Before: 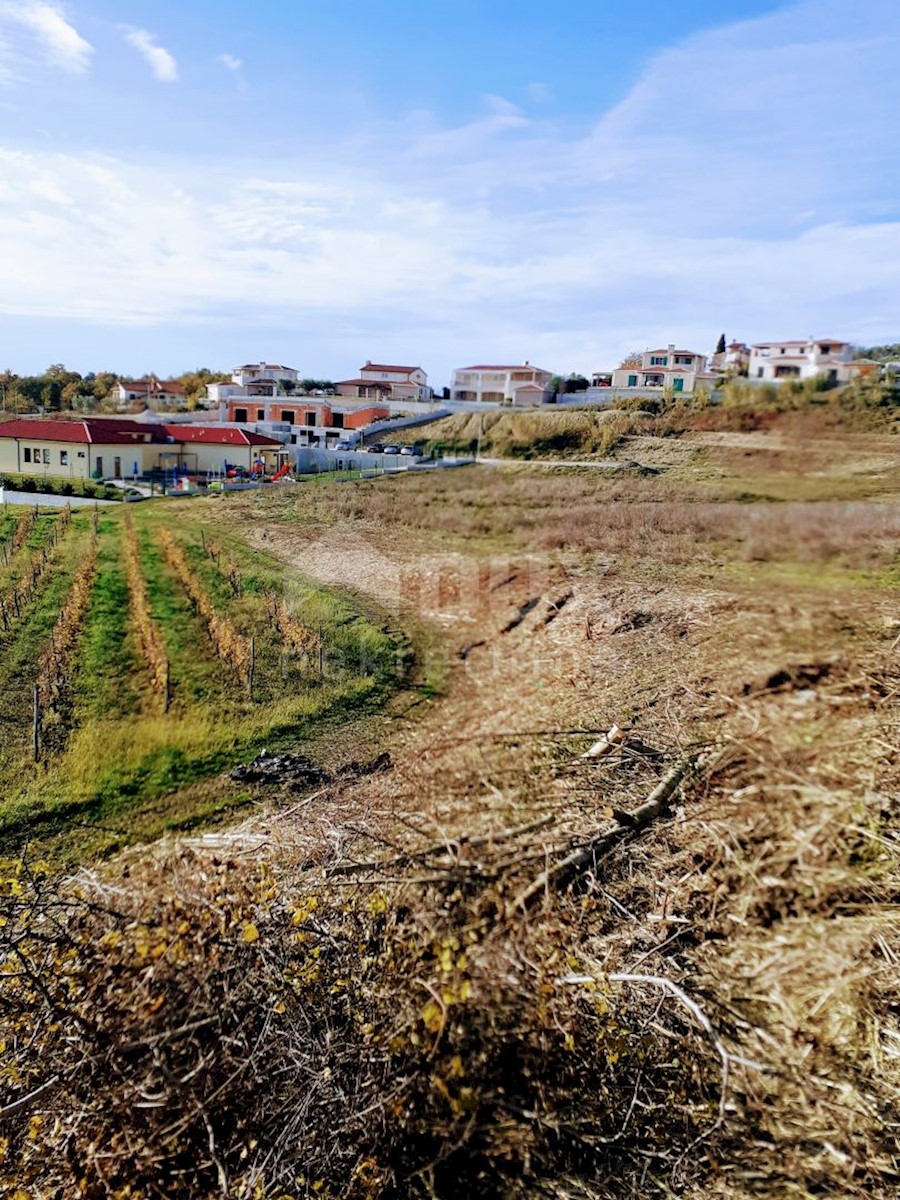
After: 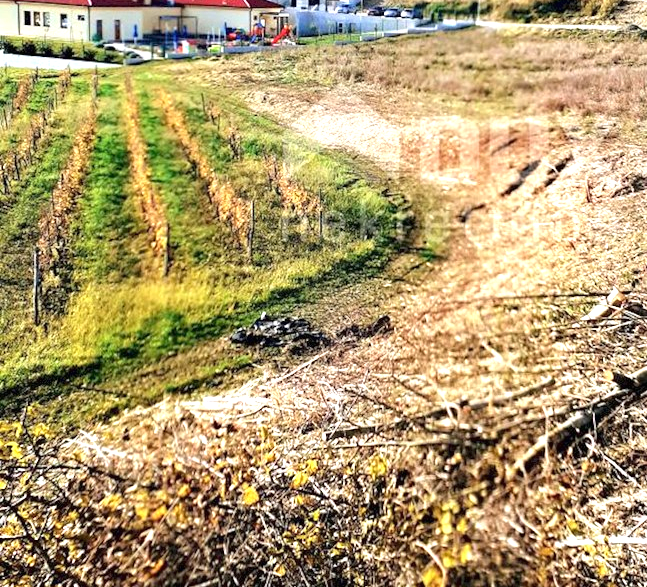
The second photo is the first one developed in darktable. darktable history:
crop: top 36.431%, right 28.029%, bottom 14.593%
exposure: black level correction 0, exposure 1.287 EV, compensate highlight preservation false
